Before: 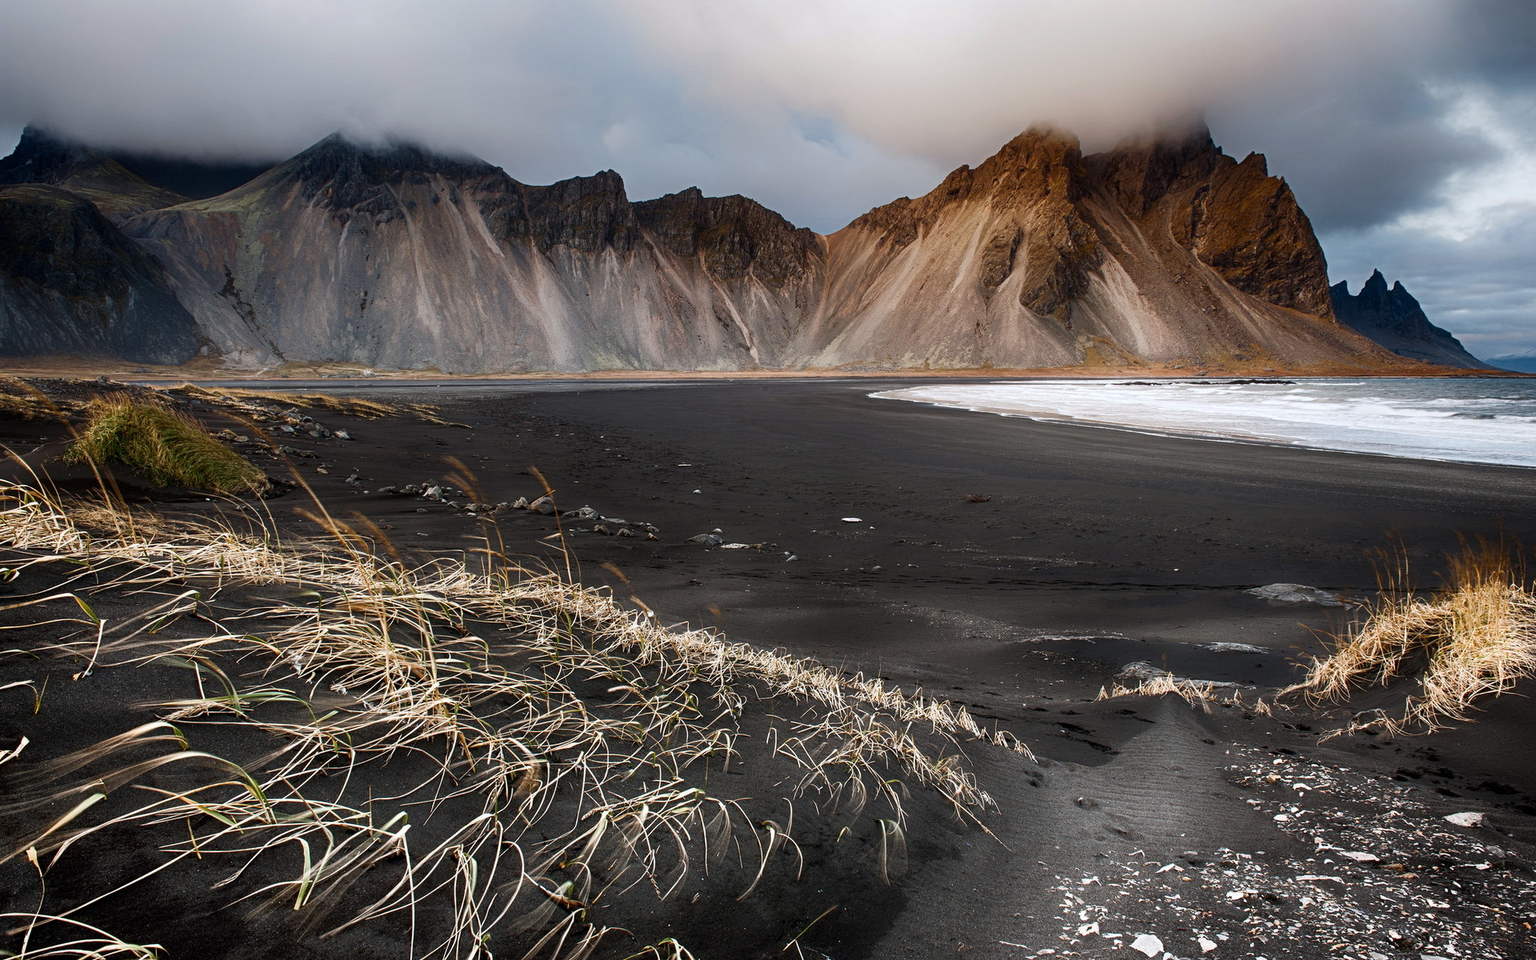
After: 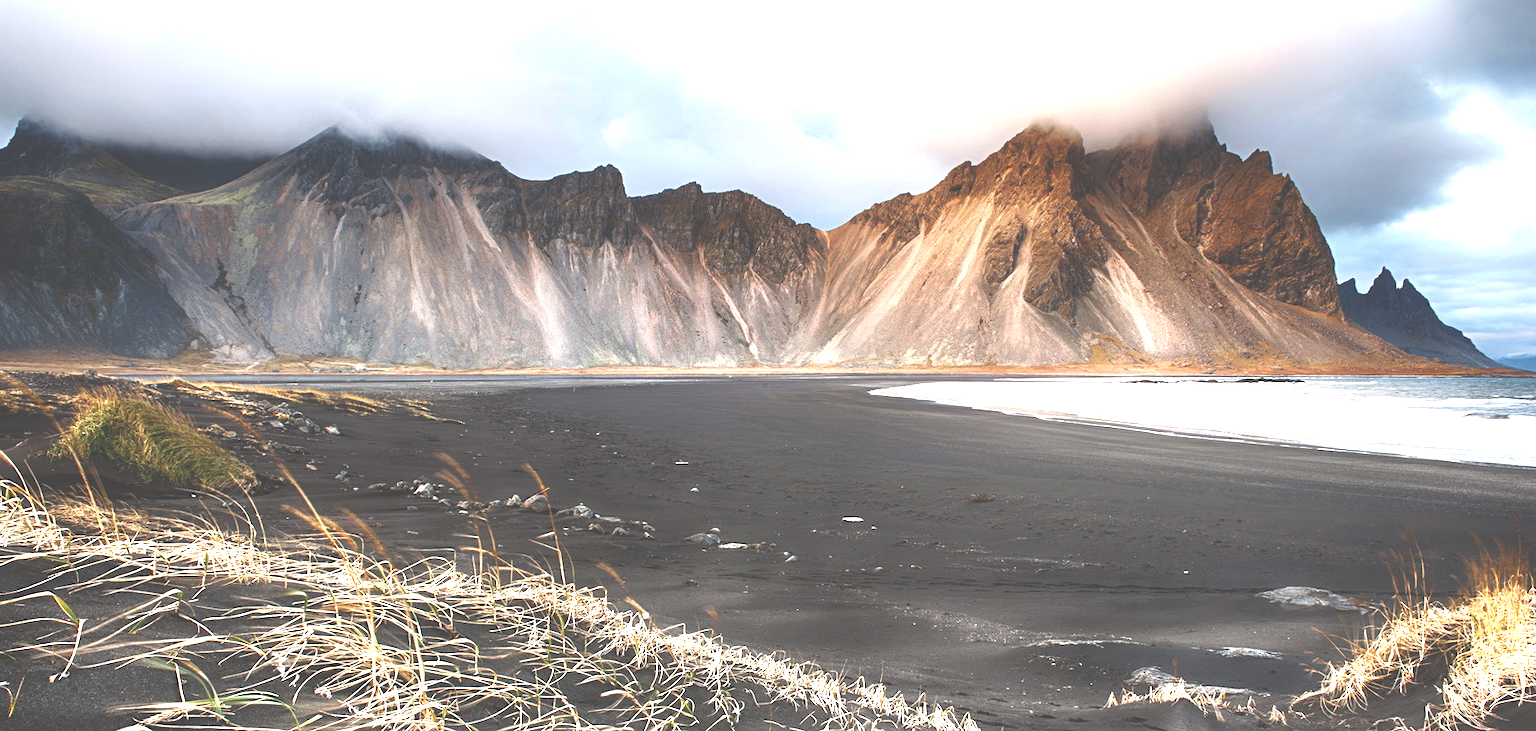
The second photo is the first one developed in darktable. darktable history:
exposure: black level correction -0.023, exposure 1.397 EV, compensate highlight preservation false
crop: bottom 24.967%
rotate and perspective: rotation 0.226°, lens shift (vertical) -0.042, crop left 0.023, crop right 0.982, crop top 0.006, crop bottom 0.994
